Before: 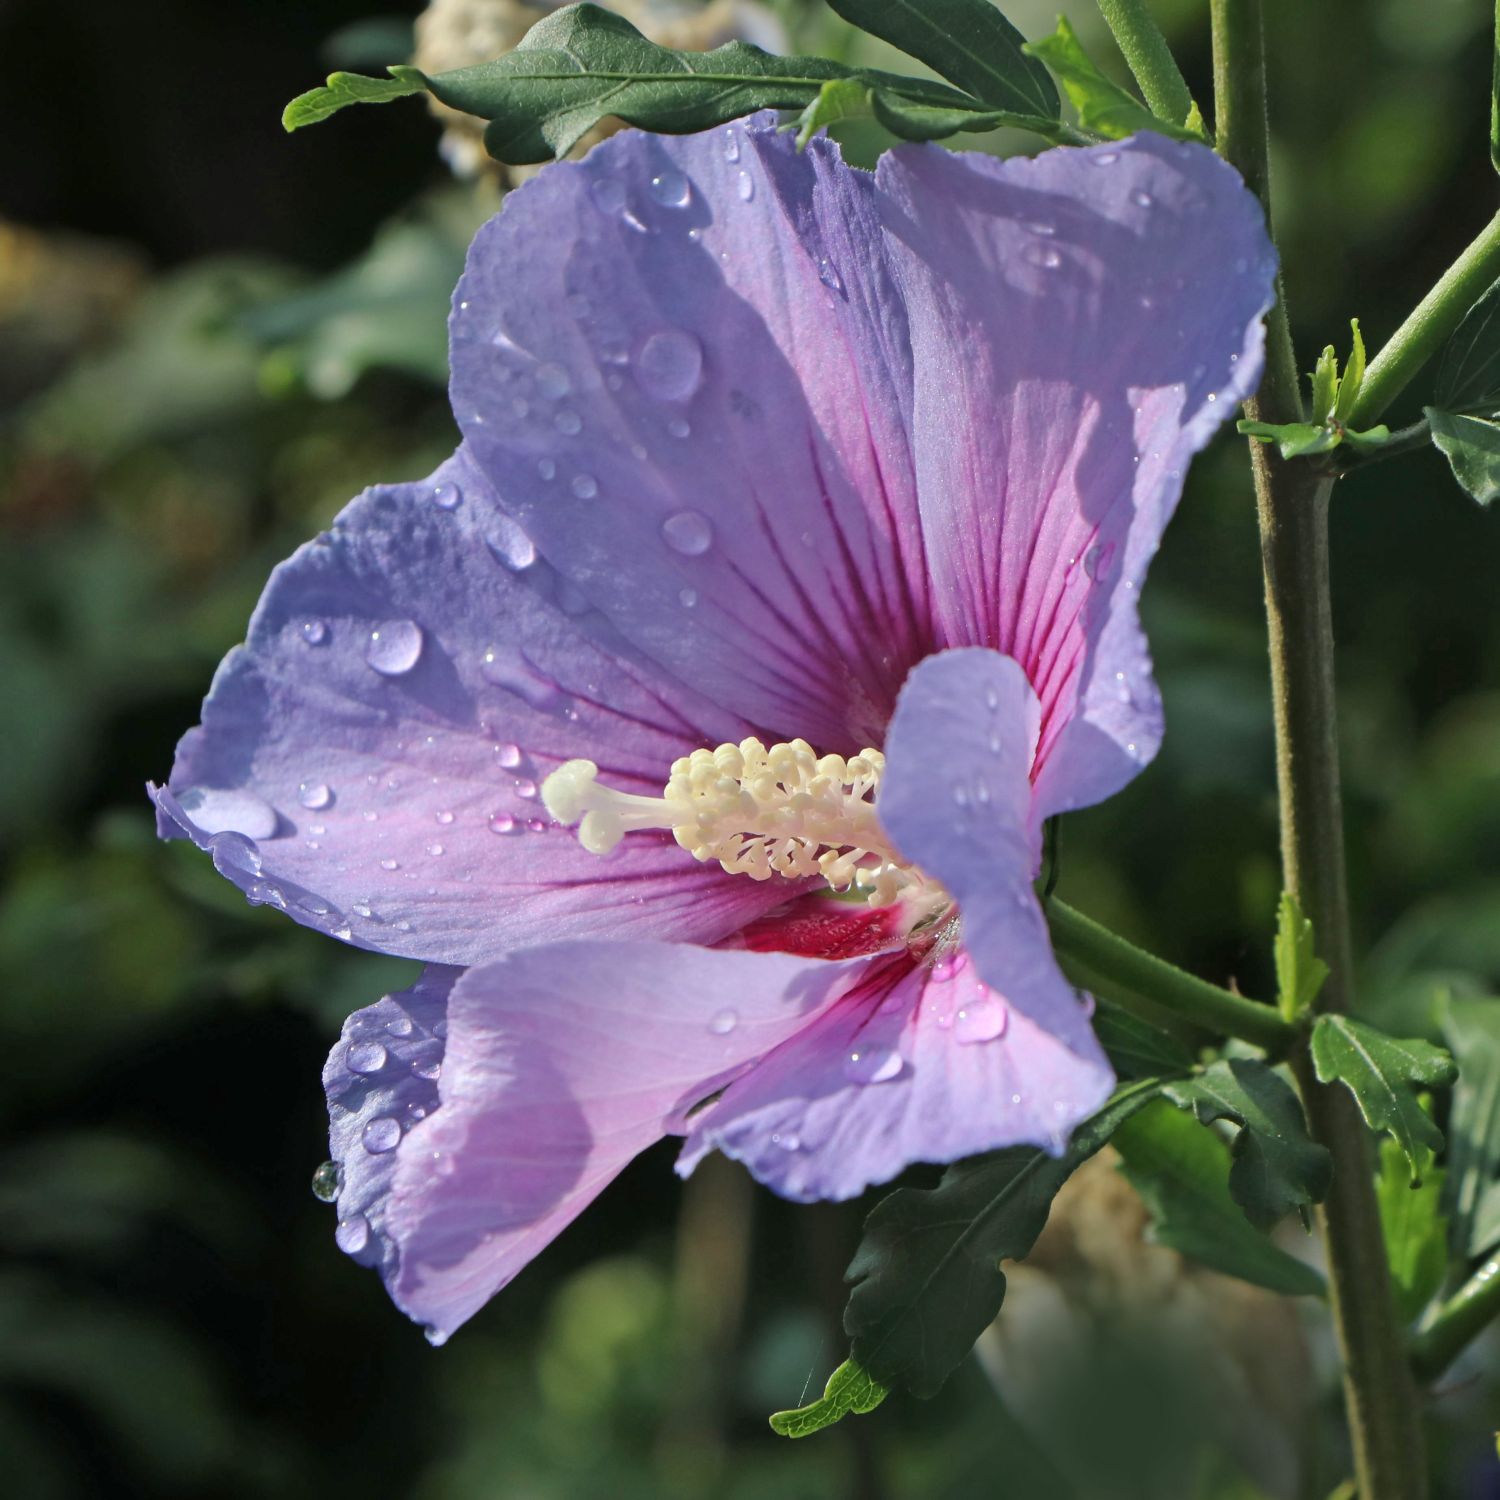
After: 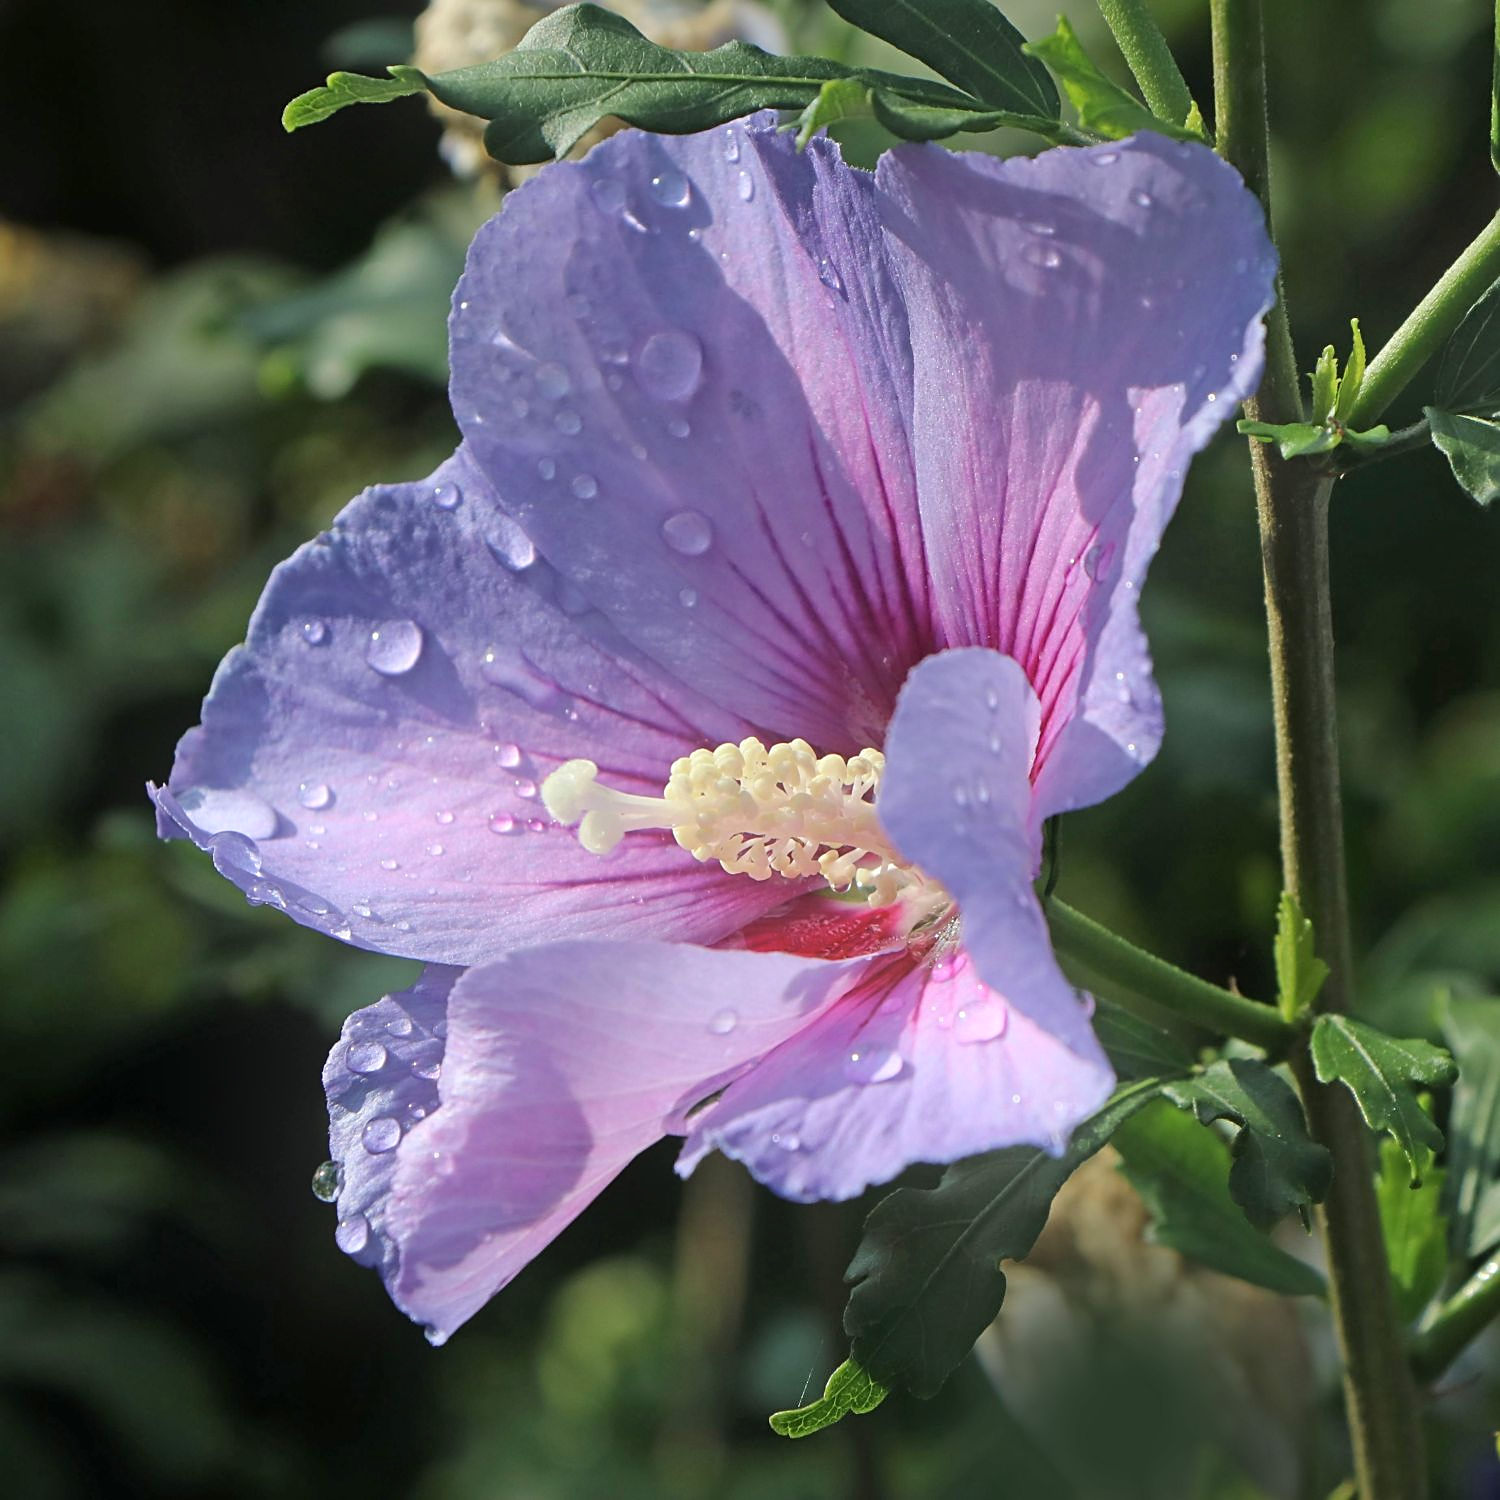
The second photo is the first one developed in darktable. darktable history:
bloom: on, module defaults
sharpen: on, module defaults
